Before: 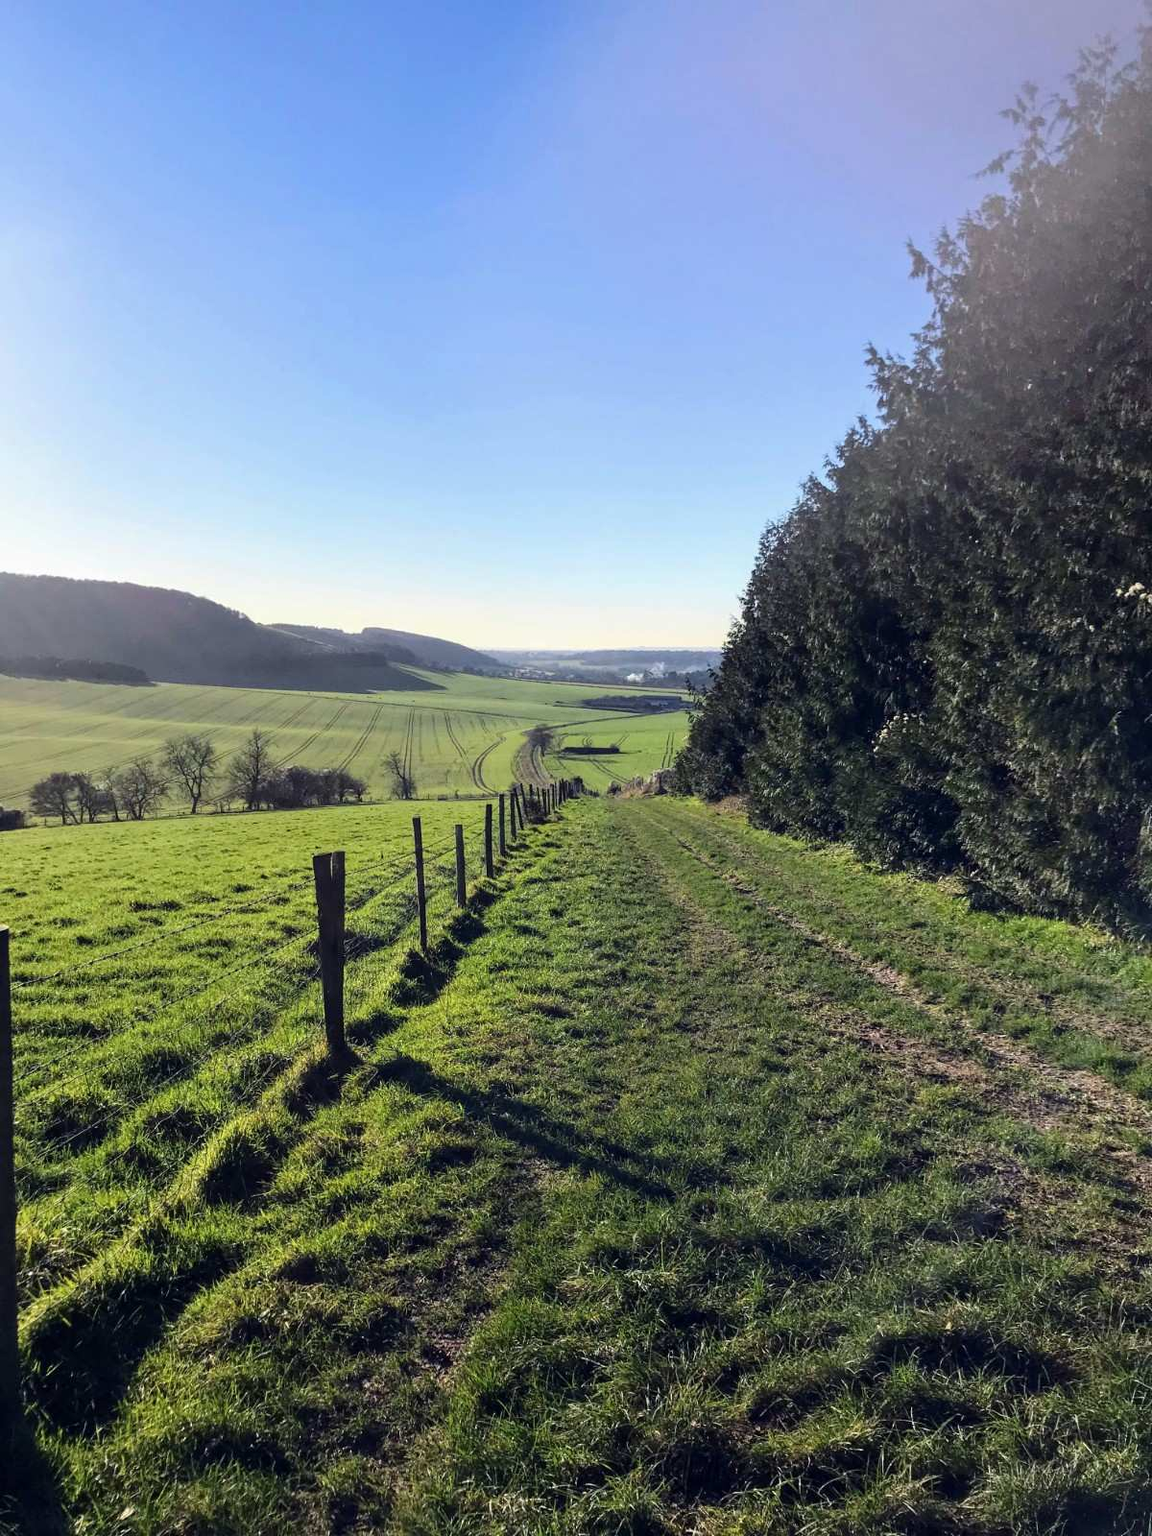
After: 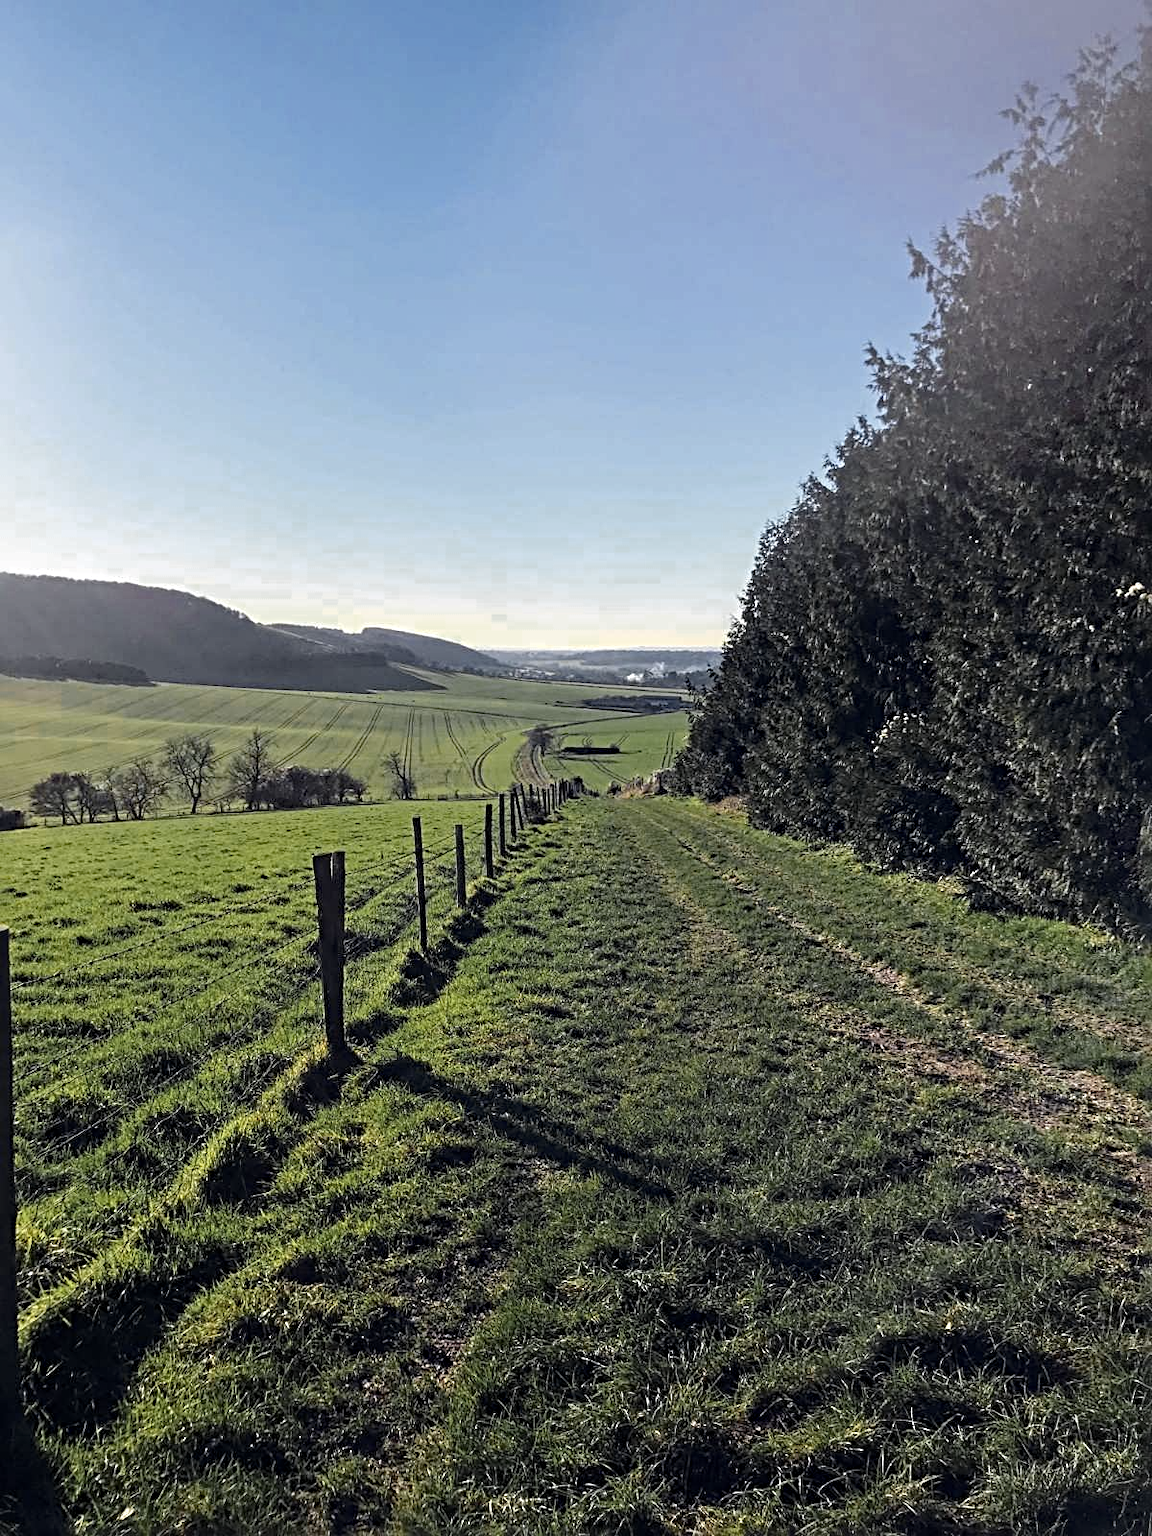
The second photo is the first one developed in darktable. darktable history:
sharpen: radius 4
haze removal: compatibility mode true, adaptive false
color zones: curves: ch0 [(0.035, 0.242) (0.25, 0.5) (0.384, 0.214) (0.488, 0.255) (0.75, 0.5)]; ch1 [(0.063, 0.379) (0.25, 0.5) (0.354, 0.201) (0.489, 0.085) (0.729, 0.271)]; ch2 [(0.25, 0.5) (0.38, 0.517) (0.442, 0.51) (0.735, 0.456)]
